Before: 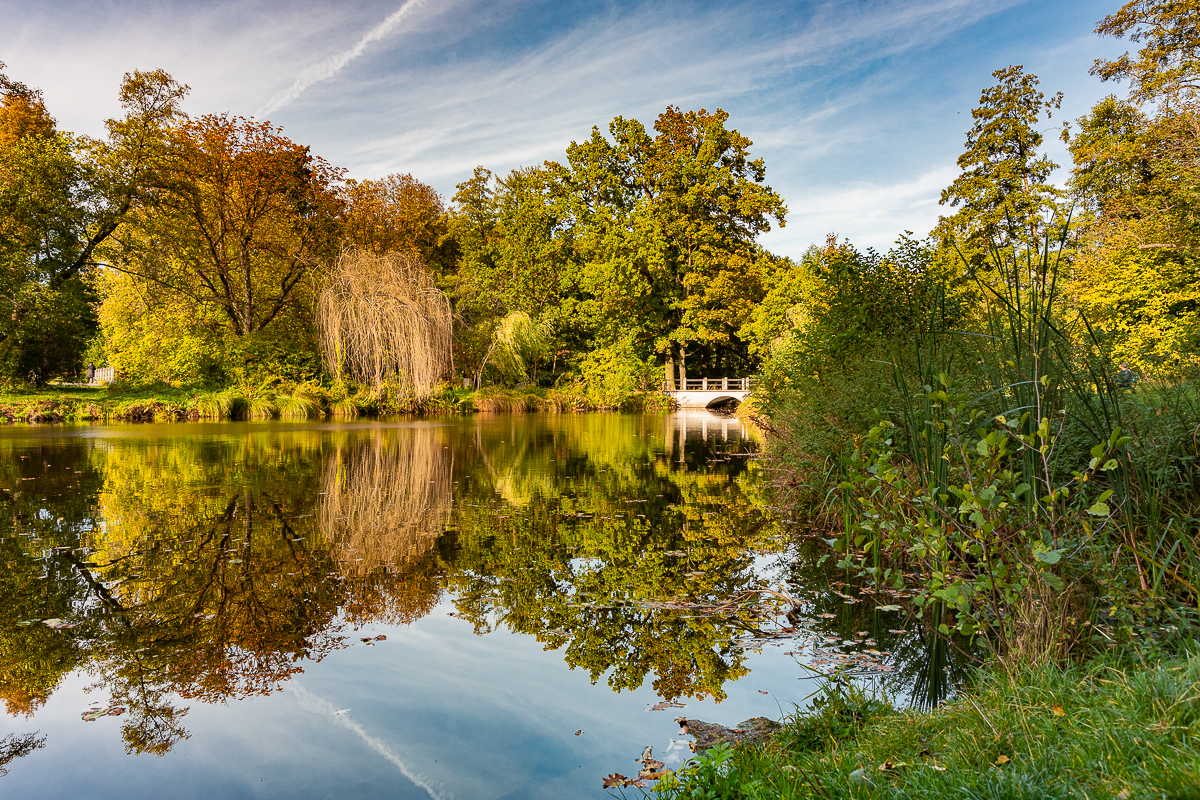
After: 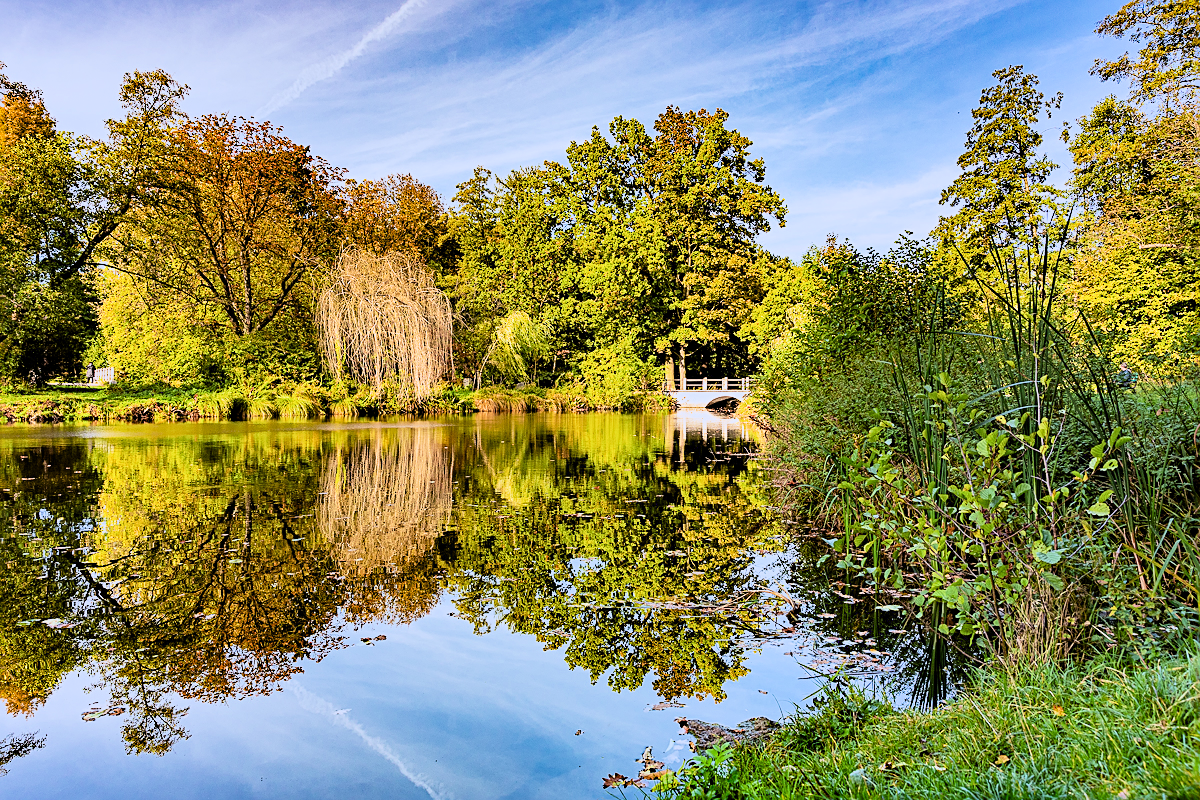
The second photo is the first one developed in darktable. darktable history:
exposure: exposure 1.061 EV, compensate highlight preservation false
filmic rgb: black relative exposure -7.15 EV, white relative exposure 5.36 EV, hardness 3.02, color science v6 (2022)
sharpen: on, module defaults
white balance: red 0.948, green 1.02, blue 1.176
contrast equalizer: octaves 7, y [[0.6 ×6], [0.55 ×6], [0 ×6], [0 ×6], [0 ×6]], mix 0.53
